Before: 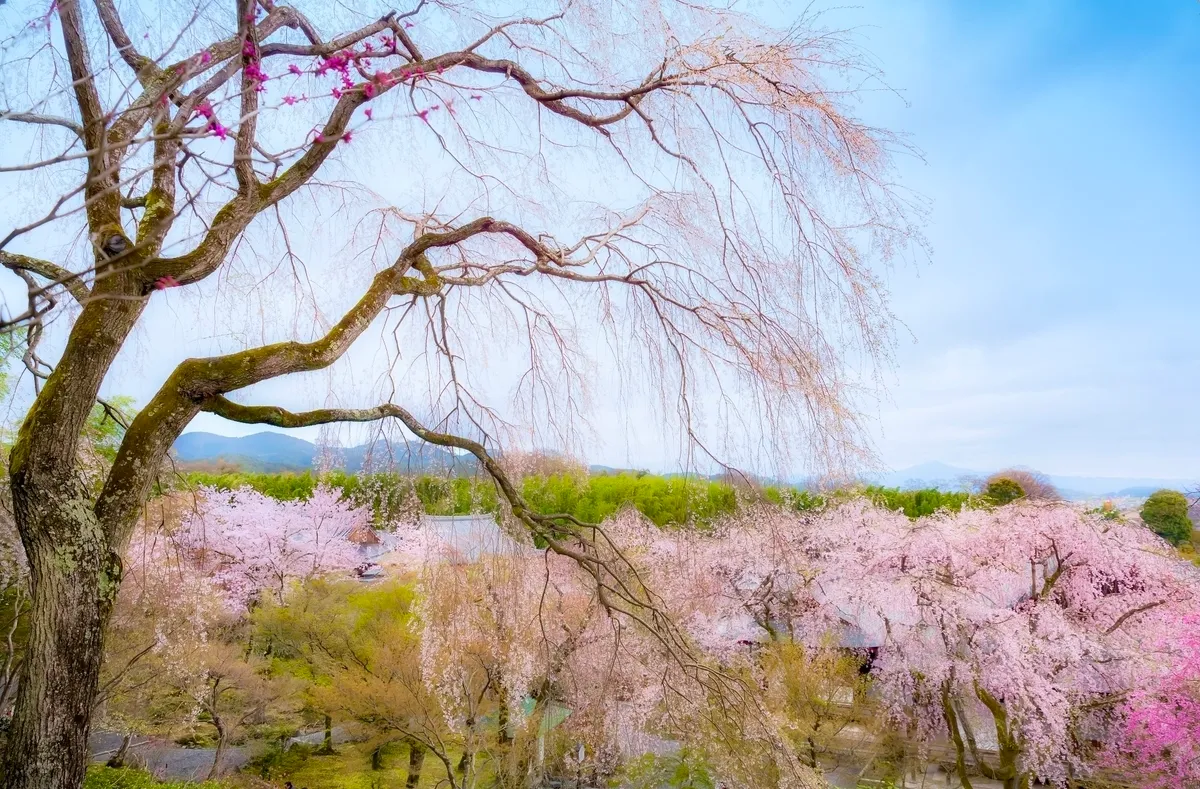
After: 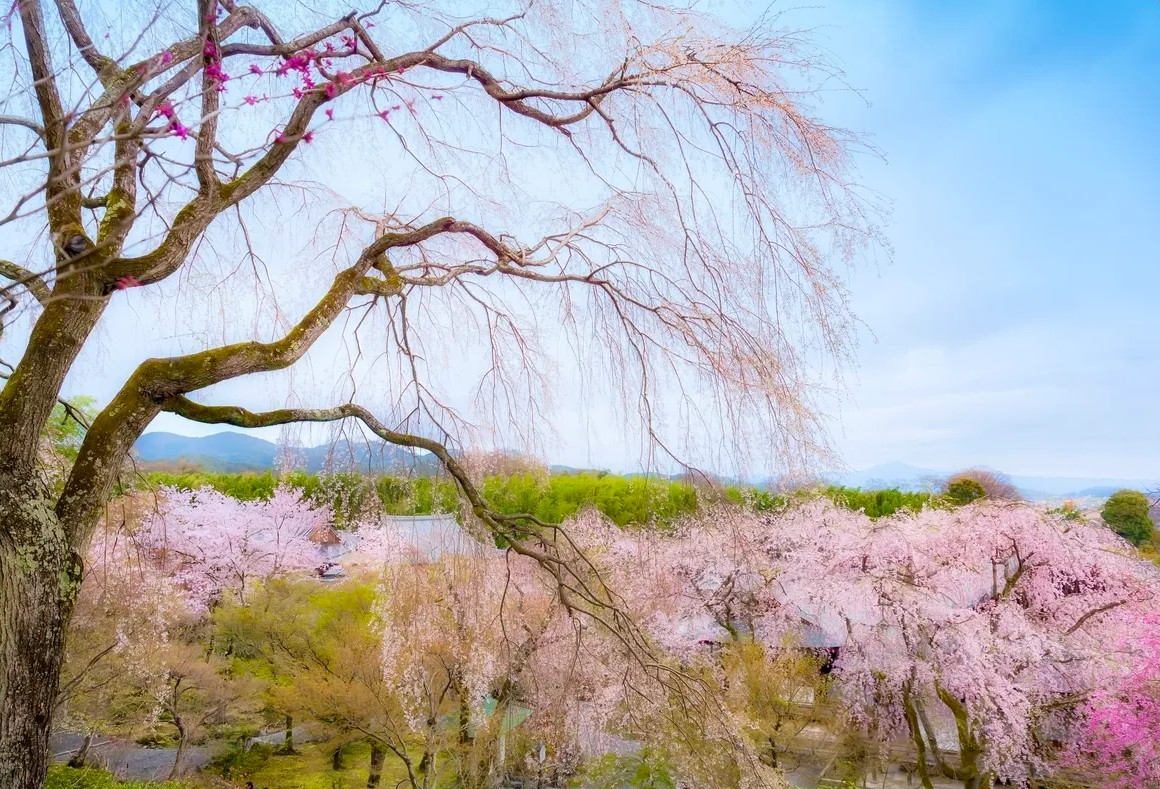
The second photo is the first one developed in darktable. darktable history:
crop and rotate: left 3.258%
